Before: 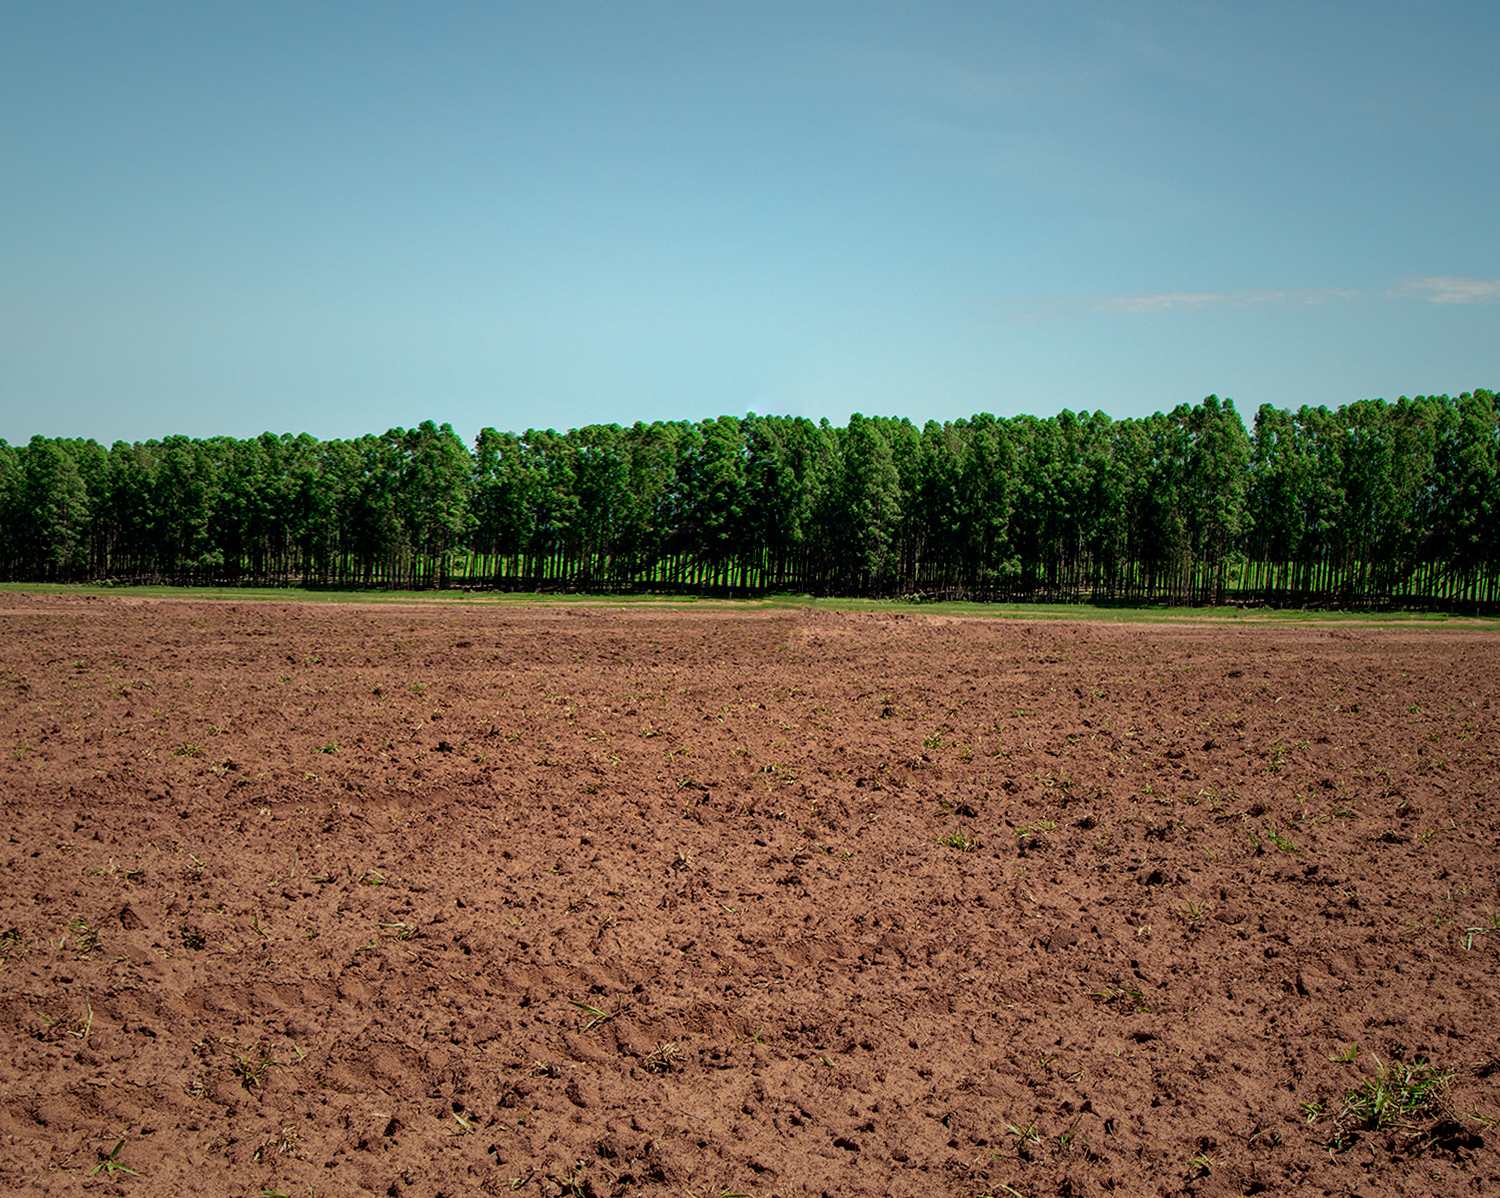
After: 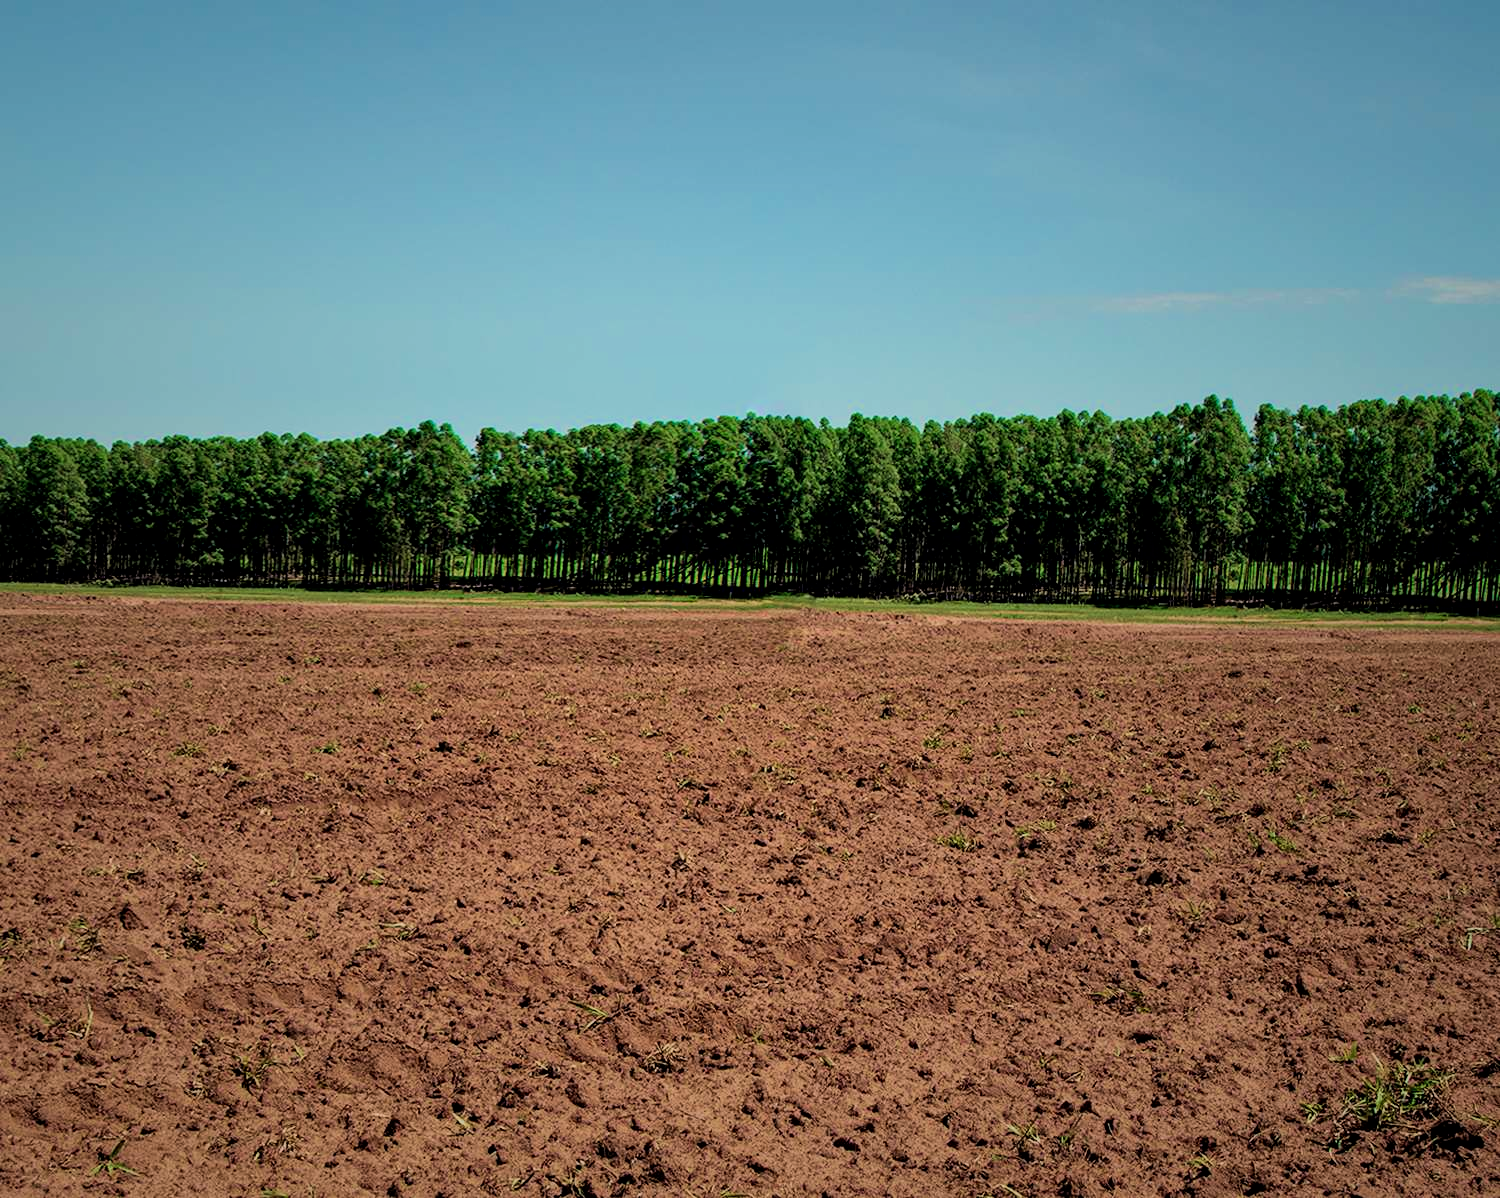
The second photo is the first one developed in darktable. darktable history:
velvia: on, module defaults
local contrast: mode bilateral grid, contrast 21, coarseness 50, detail 119%, midtone range 0.2
filmic rgb: black relative exposure -16 EV, white relative exposure 6.86 EV, hardness 4.69, color science v6 (2022)
